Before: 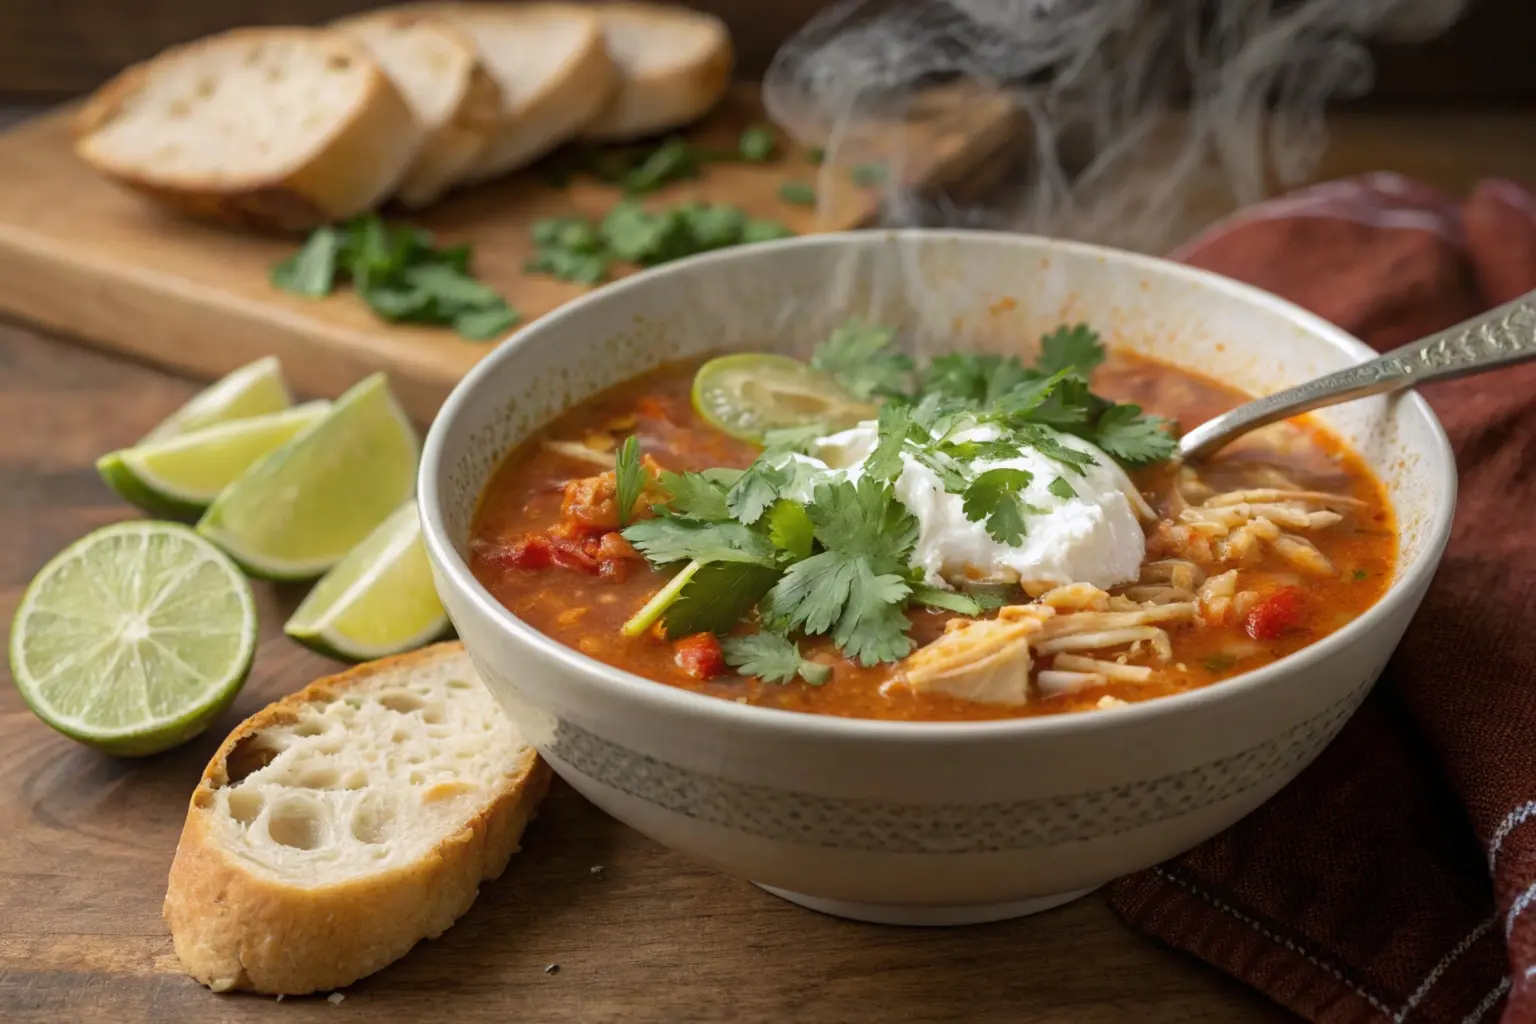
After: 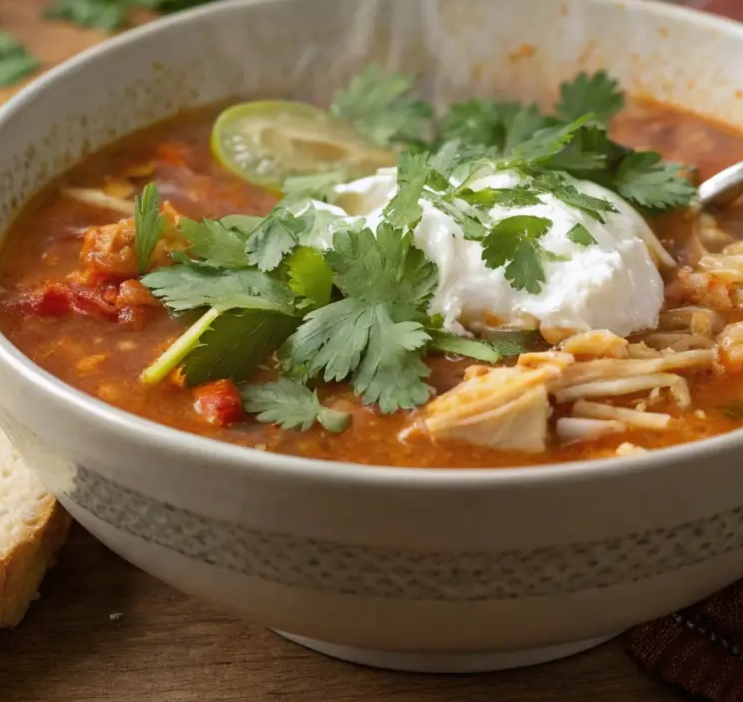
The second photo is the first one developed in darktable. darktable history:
crop: left 31.334%, top 24.782%, right 20.292%, bottom 6.582%
